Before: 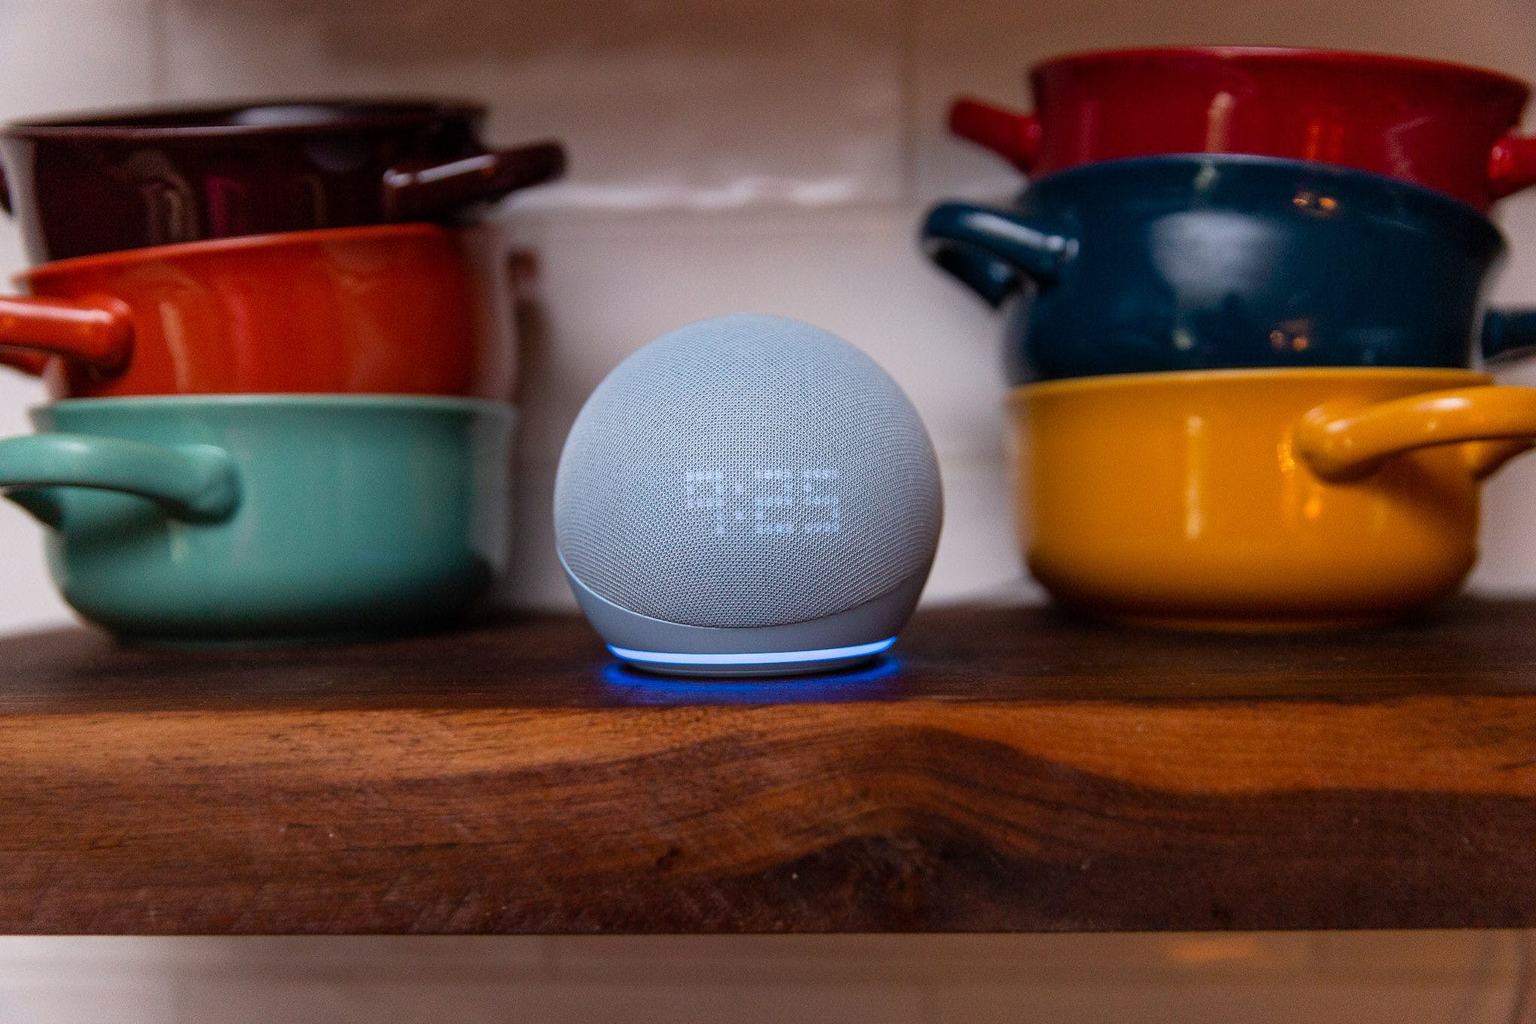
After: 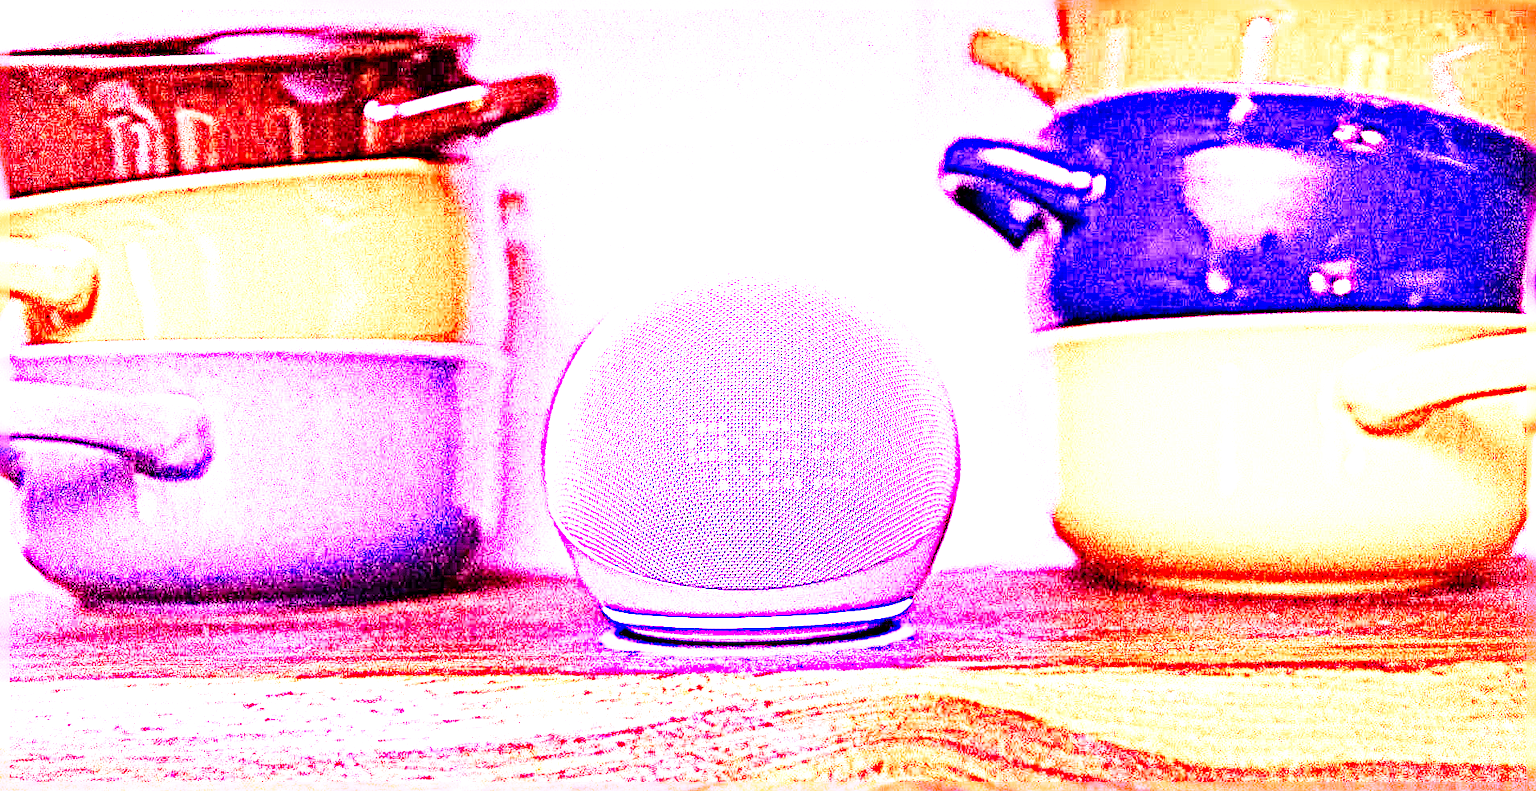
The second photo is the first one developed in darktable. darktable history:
crop: left 2.737%, top 7.287%, right 3.421%, bottom 20.179%
sharpen: radius 6.3, amount 1.8, threshold 0
base curve: curves: ch0 [(0, 0) (0.028, 0.03) (0.121, 0.232) (0.46, 0.748) (0.859, 0.968) (1, 1)], preserve colors none
white balance: red 8, blue 8
